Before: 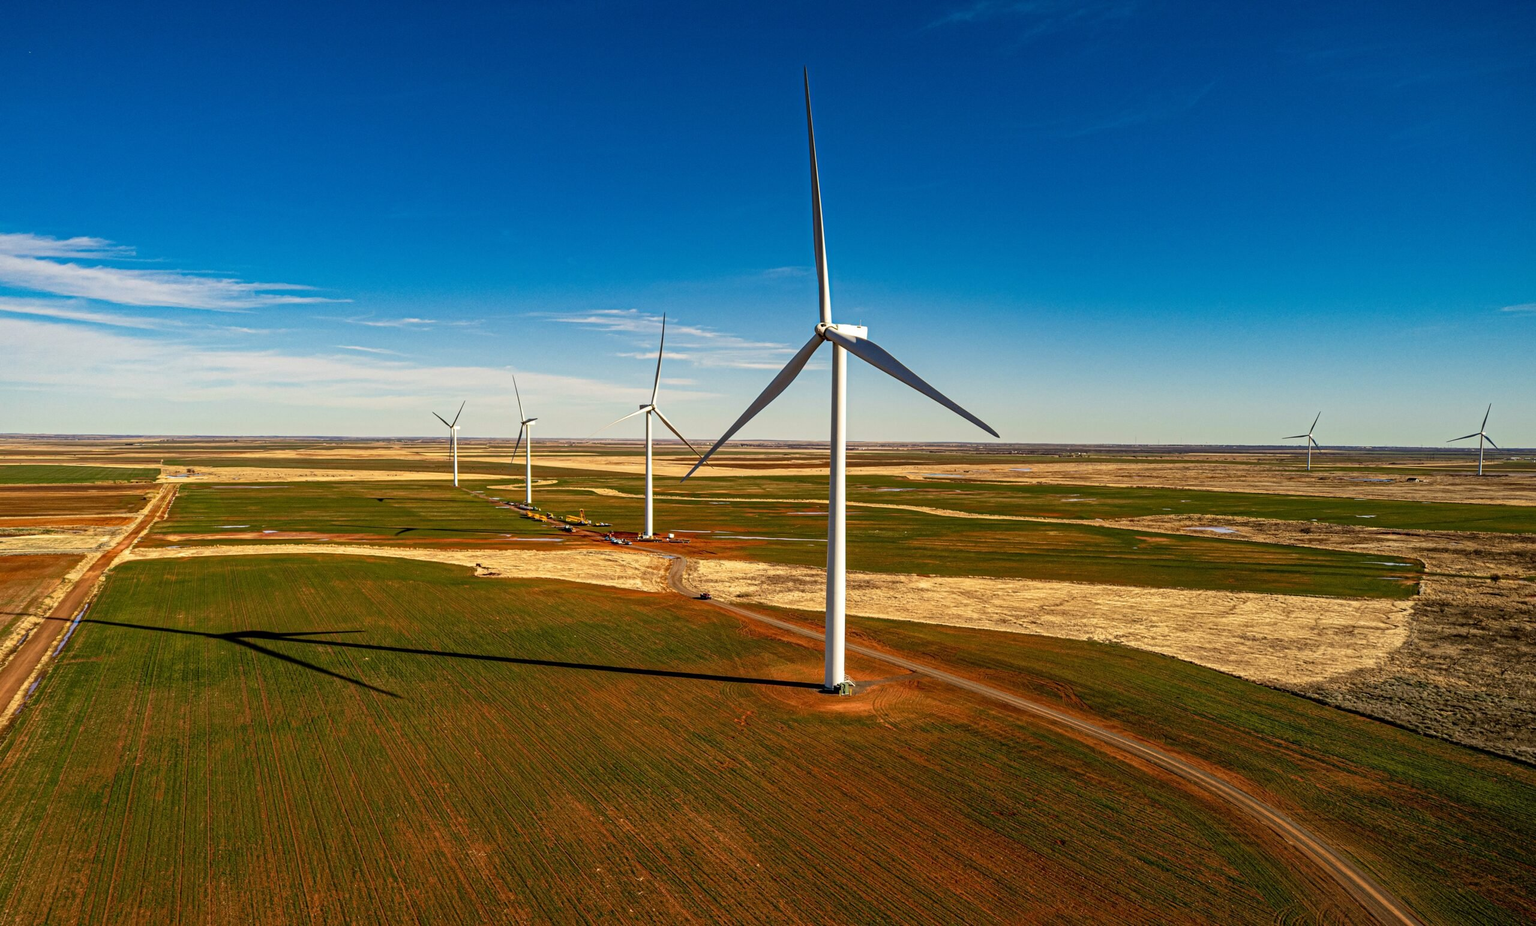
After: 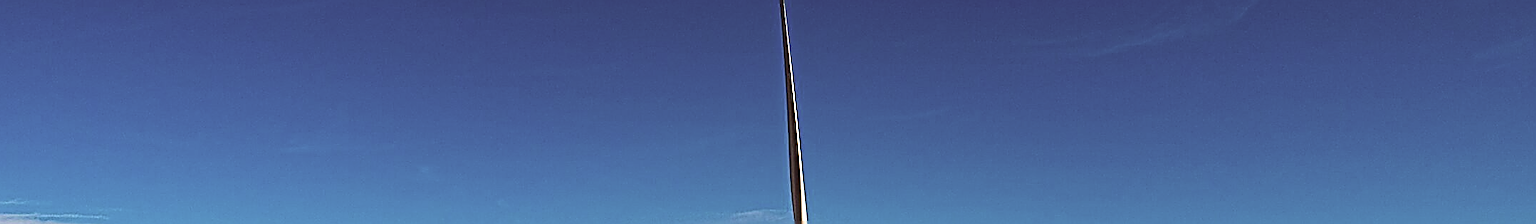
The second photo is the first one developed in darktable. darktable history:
sharpen: amount 1.999
color correction: highlights a* 6.54, highlights b* 7.46, shadows a* 6.55, shadows b* 7.37, saturation 0.879
tone curve: curves: ch0 [(0, 0.015) (0.037, 0.032) (0.131, 0.113) (0.275, 0.26) (0.497, 0.531) (0.617, 0.663) (0.704, 0.748) (0.813, 0.842) (0.911, 0.931) (0.997, 1)]; ch1 [(0, 0) (0.301, 0.3) (0.444, 0.438) (0.493, 0.494) (0.501, 0.499) (0.534, 0.543) (0.582, 0.605) (0.658, 0.687) (0.746, 0.79) (1, 1)]; ch2 [(0, 0) (0.246, 0.234) (0.36, 0.356) (0.415, 0.426) (0.476, 0.492) (0.502, 0.499) (0.525, 0.513) (0.533, 0.534) (0.586, 0.598) (0.634, 0.643) (0.706, 0.717) (0.853, 0.83) (1, 0.951)], color space Lab, linked channels, preserve colors none
crop and rotate: left 9.66%, top 9.776%, right 6.056%, bottom 69.801%
